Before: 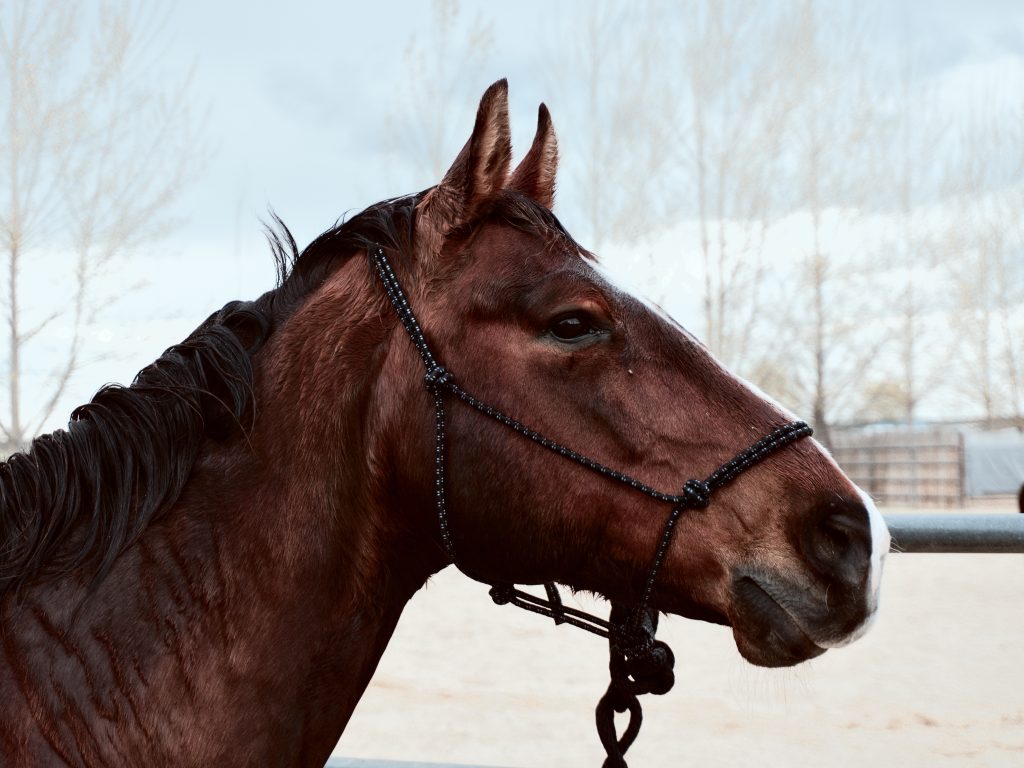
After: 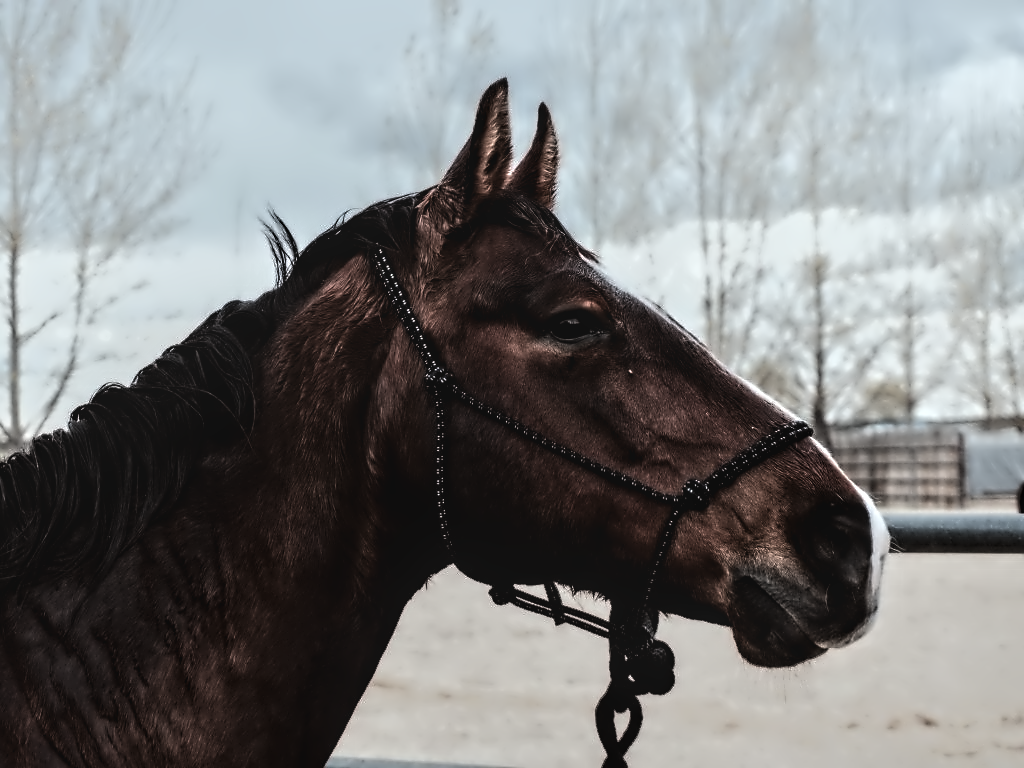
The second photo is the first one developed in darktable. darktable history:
local contrast: detail 115%
levels: levels [0, 0.618, 1]
contrast equalizer: octaves 7, y [[0.5, 0.542, 0.583, 0.625, 0.667, 0.708], [0.5 ×6], [0.5 ×6], [0, 0.033, 0.067, 0.1, 0.133, 0.167], [0, 0.05, 0.1, 0.15, 0.2, 0.25]]
